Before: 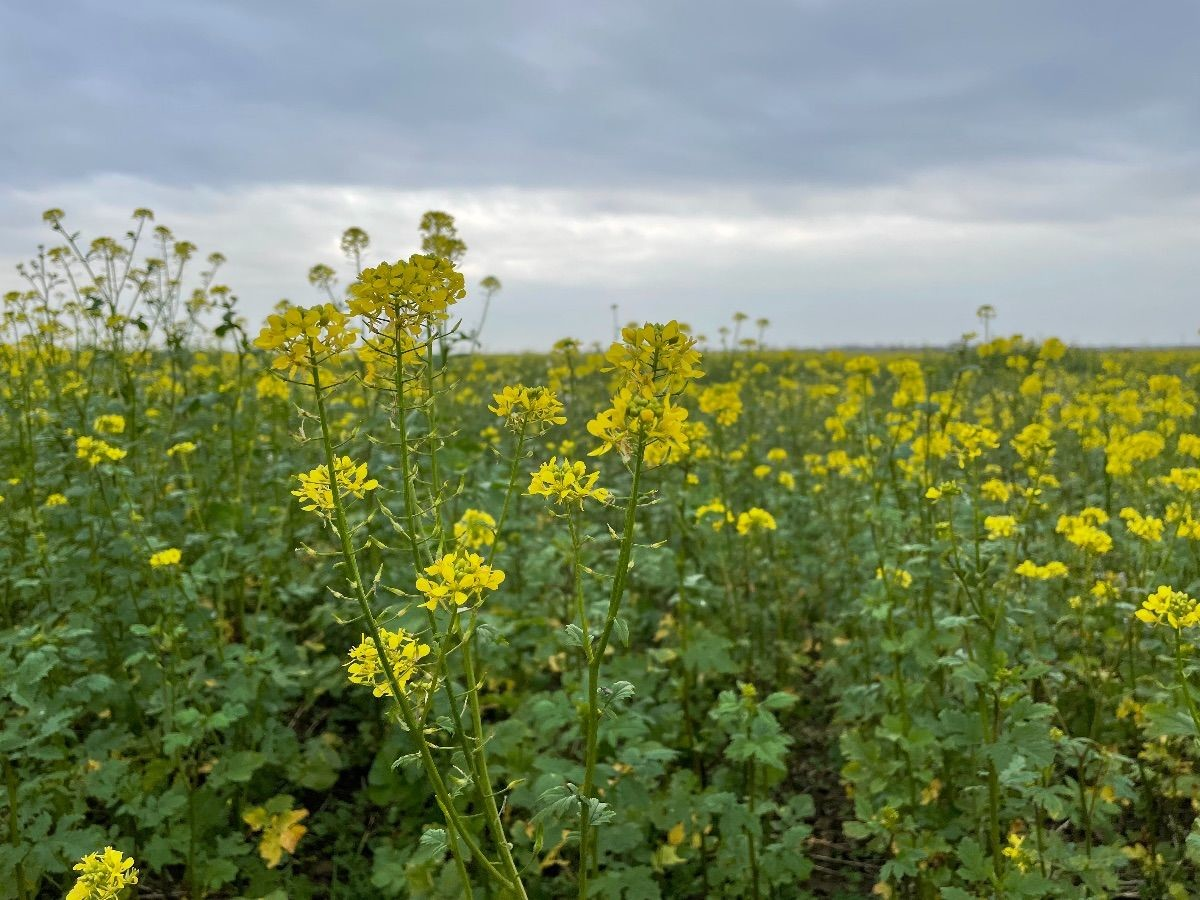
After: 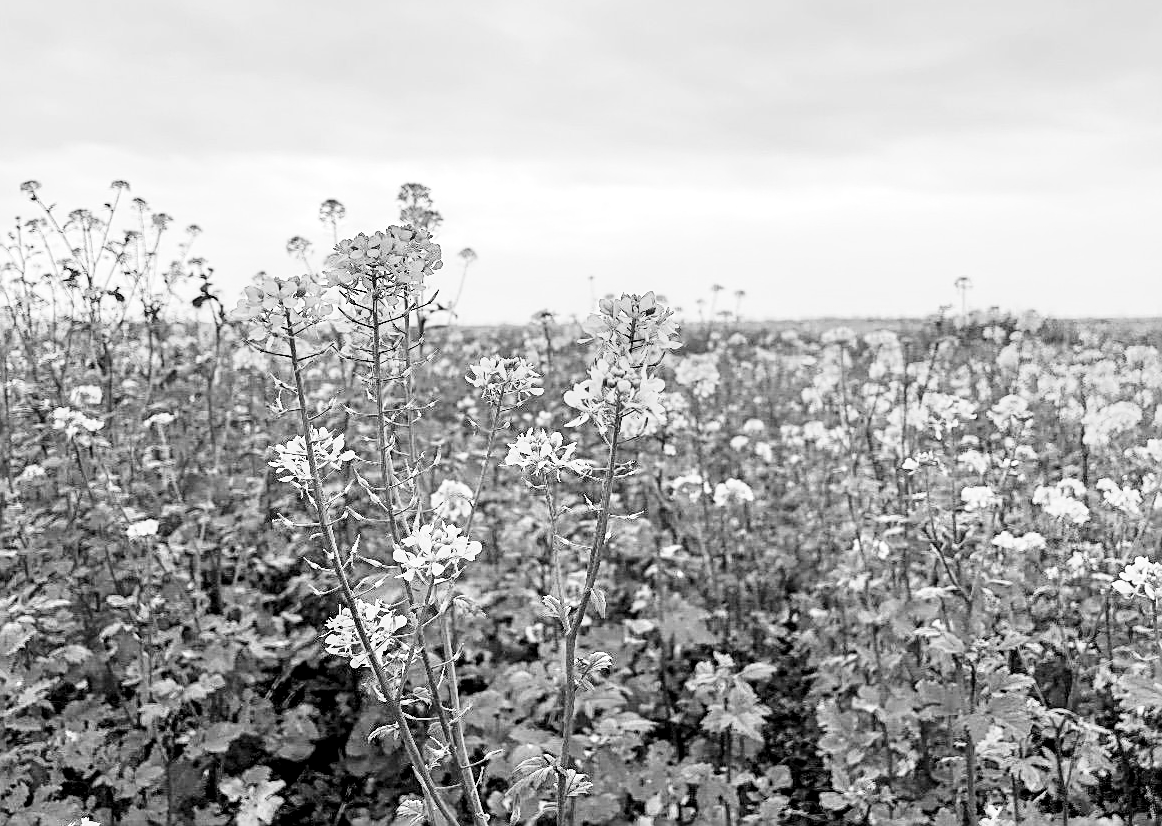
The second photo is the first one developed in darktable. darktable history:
sharpen: amount 0.901
local contrast: highlights 25%, shadows 75%, midtone range 0.75
monochrome: on, module defaults
tone equalizer: on, module defaults
crop: left 1.964%, top 3.251%, right 1.122%, bottom 4.933%
base curve: curves: ch0 [(0, 0) (0, 0.001) (0.001, 0.001) (0.004, 0.002) (0.007, 0.004) (0.015, 0.013) (0.033, 0.045) (0.052, 0.096) (0.075, 0.17) (0.099, 0.241) (0.163, 0.42) (0.219, 0.55) (0.259, 0.616) (0.327, 0.722) (0.365, 0.765) (0.522, 0.873) (0.547, 0.881) (0.689, 0.919) (0.826, 0.952) (1, 1)], preserve colors none
